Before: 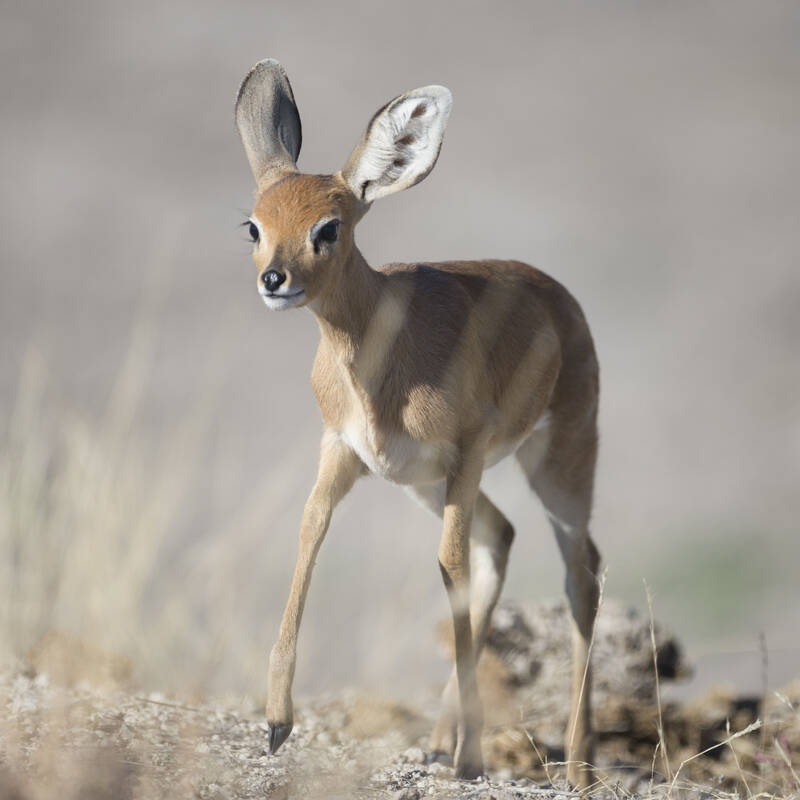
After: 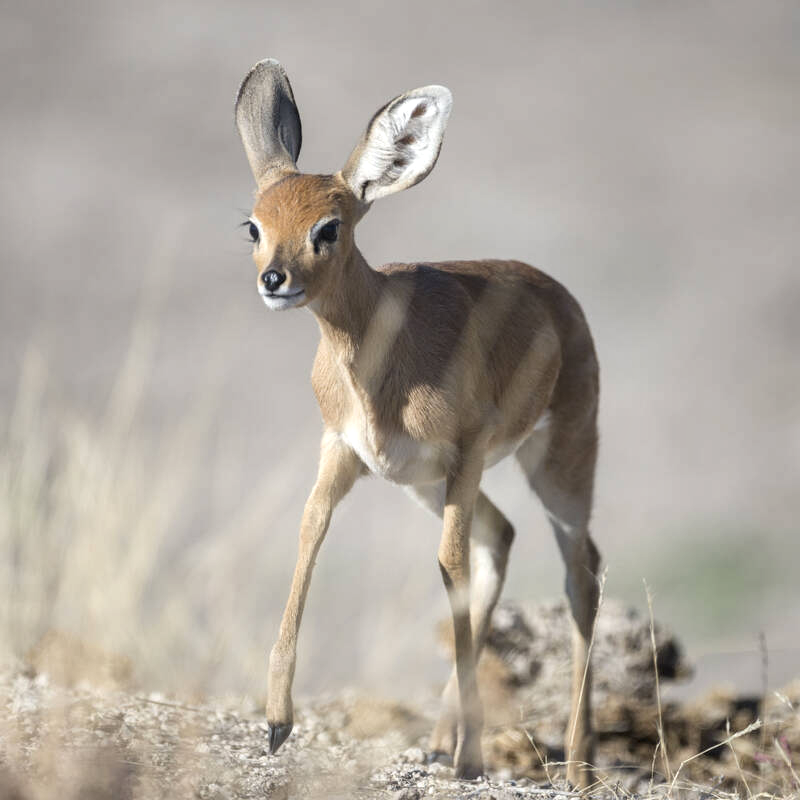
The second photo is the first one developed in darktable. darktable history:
exposure: exposure 0.203 EV, compensate highlight preservation false
local contrast: on, module defaults
